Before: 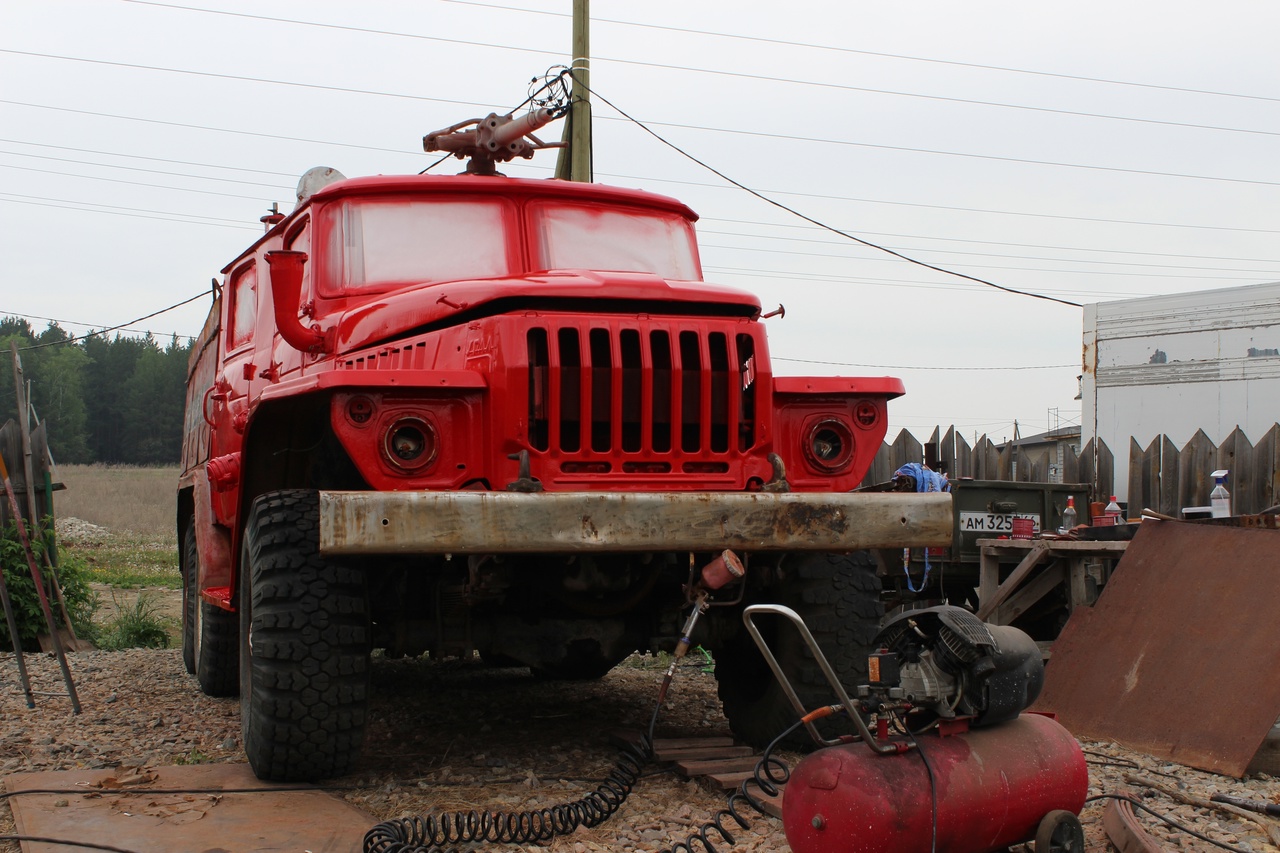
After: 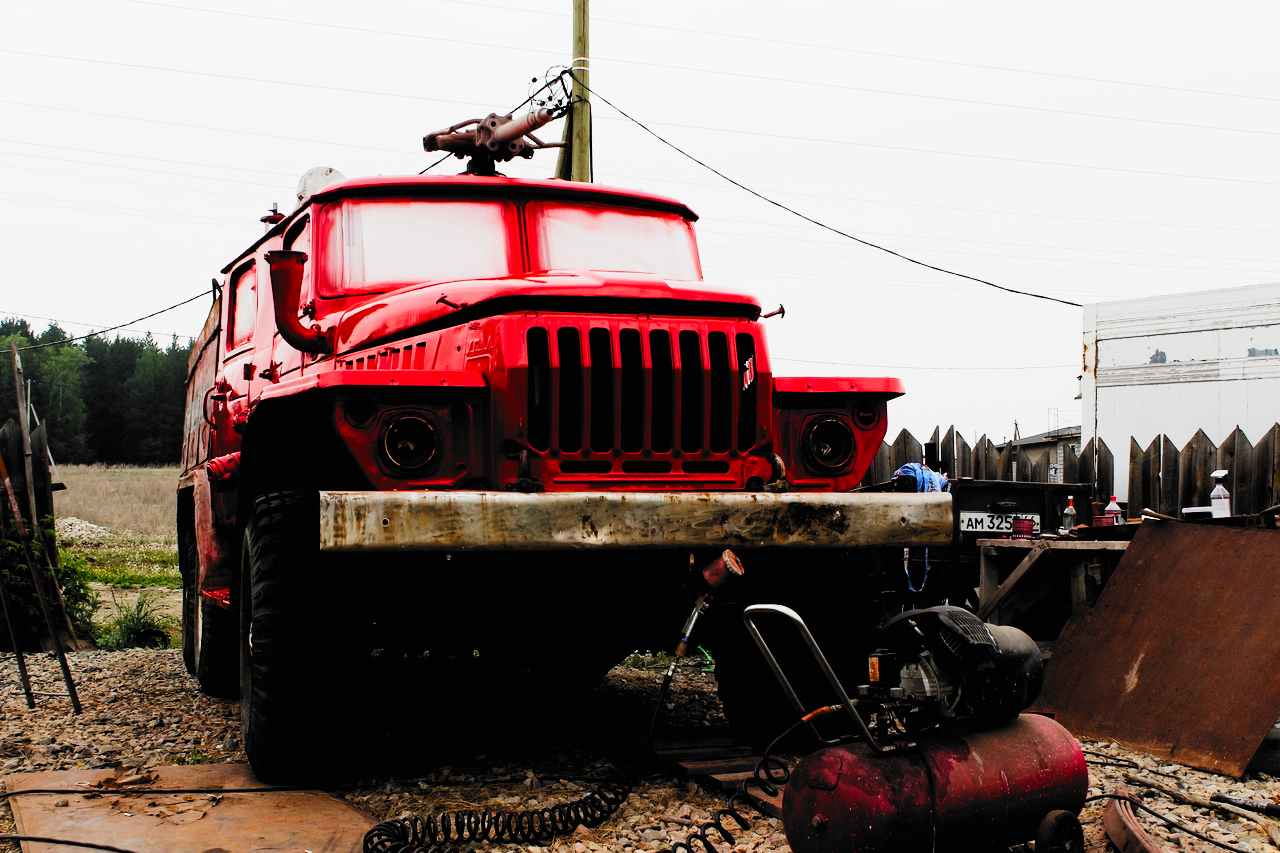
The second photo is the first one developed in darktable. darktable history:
contrast brightness saturation: contrast 0.195, brightness 0.17, saturation 0.216
filmic rgb: black relative exposure -5.07 EV, white relative exposure 3.95 EV, hardness 2.89, contrast 1.399, highlights saturation mix -28.76%, preserve chrominance no, color science v3 (2019), use custom middle-gray values true
tone equalizer: -8 EV -0.413 EV, -7 EV -0.402 EV, -6 EV -0.334 EV, -5 EV -0.242 EV, -3 EV 0.252 EV, -2 EV 0.36 EV, -1 EV 0.405 EV, +0 EV 0.394 EV, edges refinement/feathering 500, mask exposure compensation -1.57 EV, preserve details no
